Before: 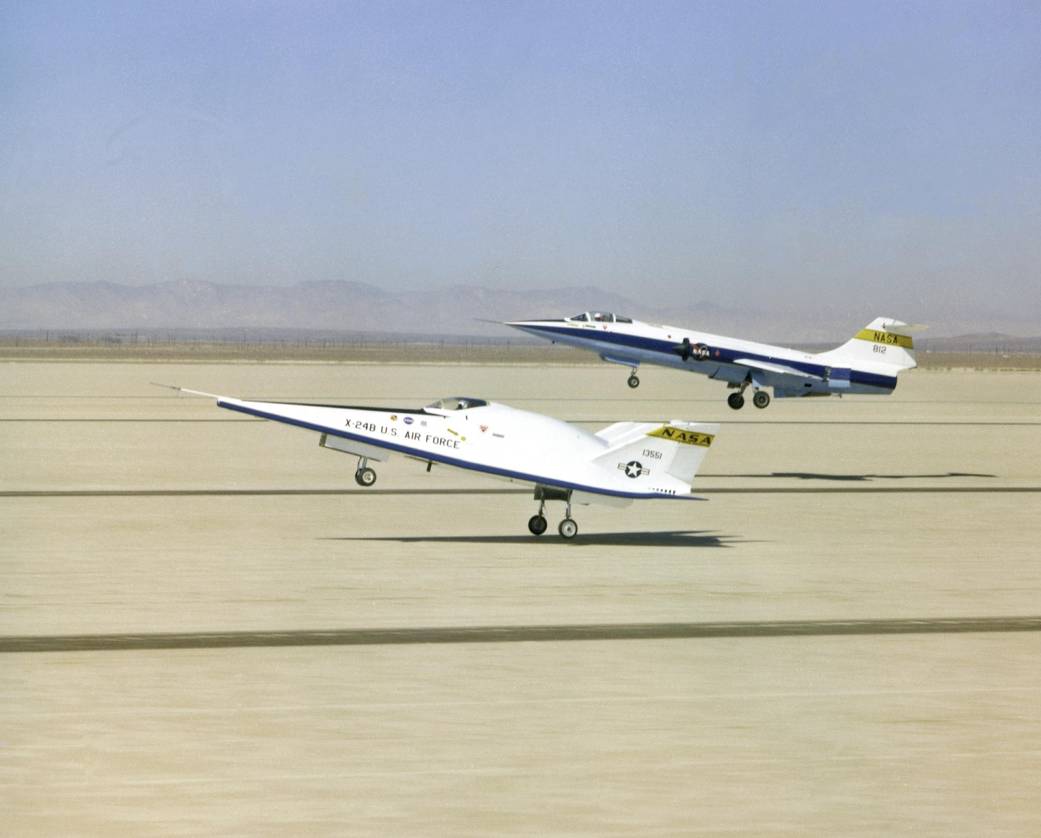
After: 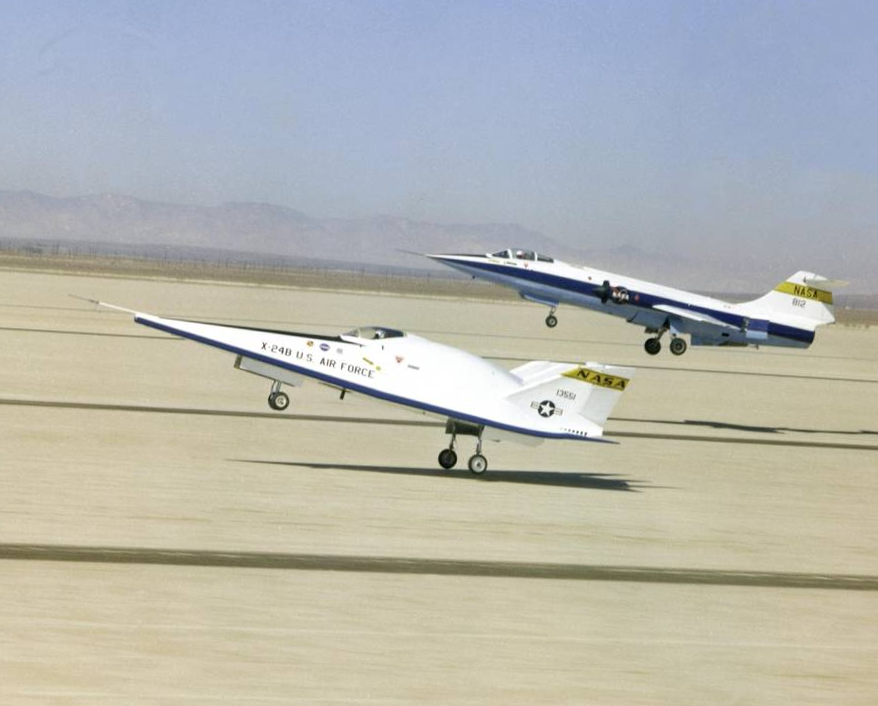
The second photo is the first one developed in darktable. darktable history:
crop and rotate: angle -3.27°, left 5.211%, top 5.211%, right 4.607%, bottom 4.607%
